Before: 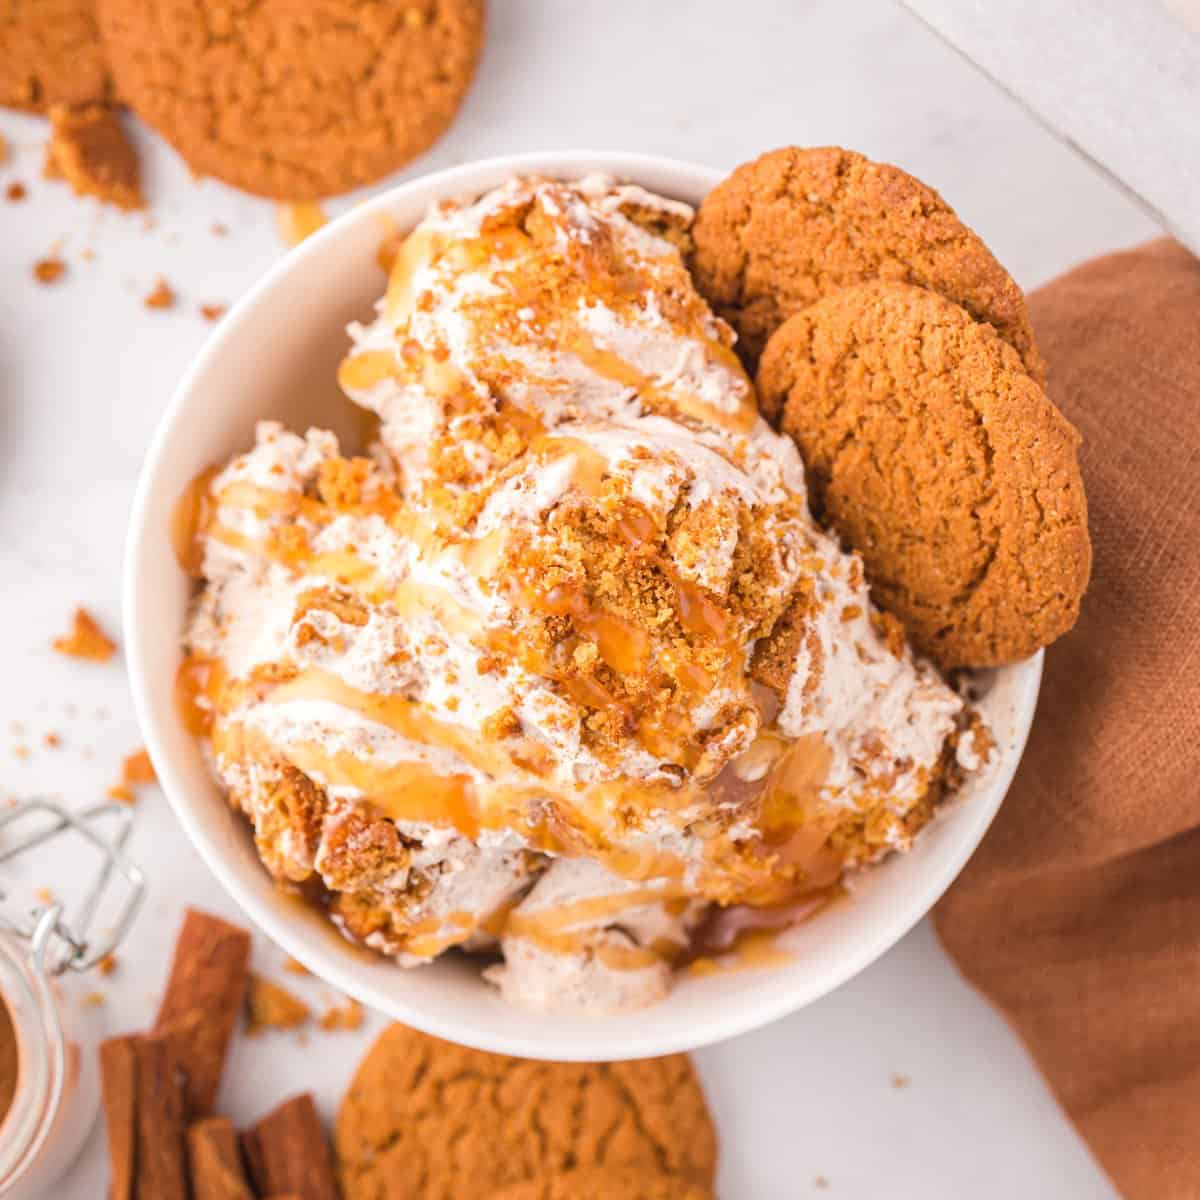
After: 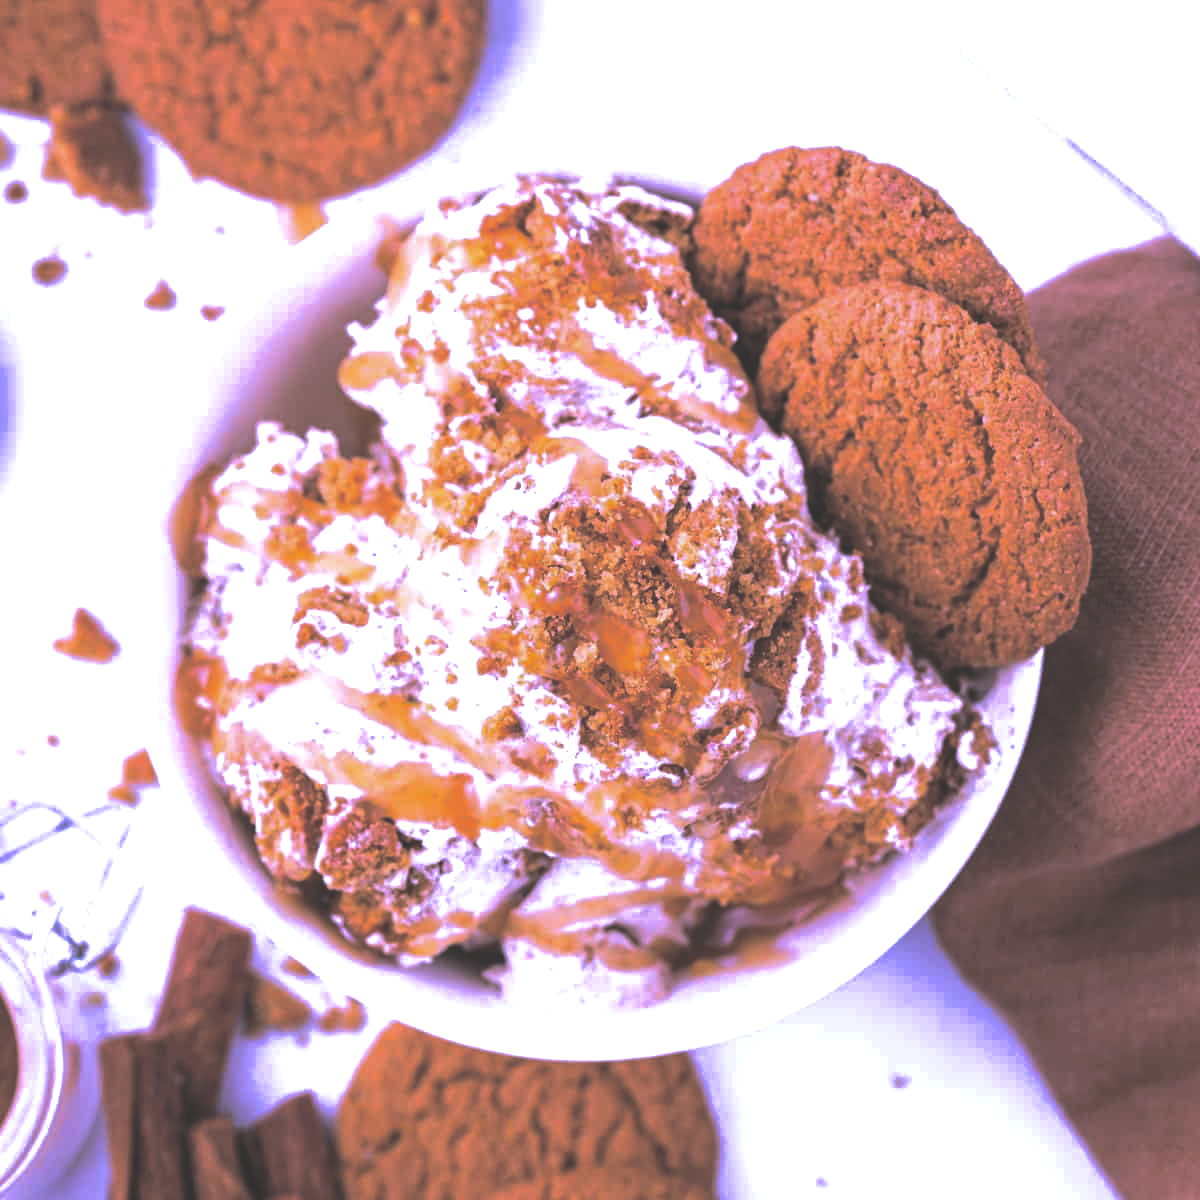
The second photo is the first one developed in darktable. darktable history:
split-toning: shadows › hue 43.2°, shadows › saturation 0, highlights › hue 50.4°, highlights › saturation 1
white balance: red 0.98, blue 1.61
rgb curve: curves: ch0 [(0, 0.186) (0.314, 0.284) (0.775, 0.708) (1, 1)], compensate middle gray true, preserve colors none
